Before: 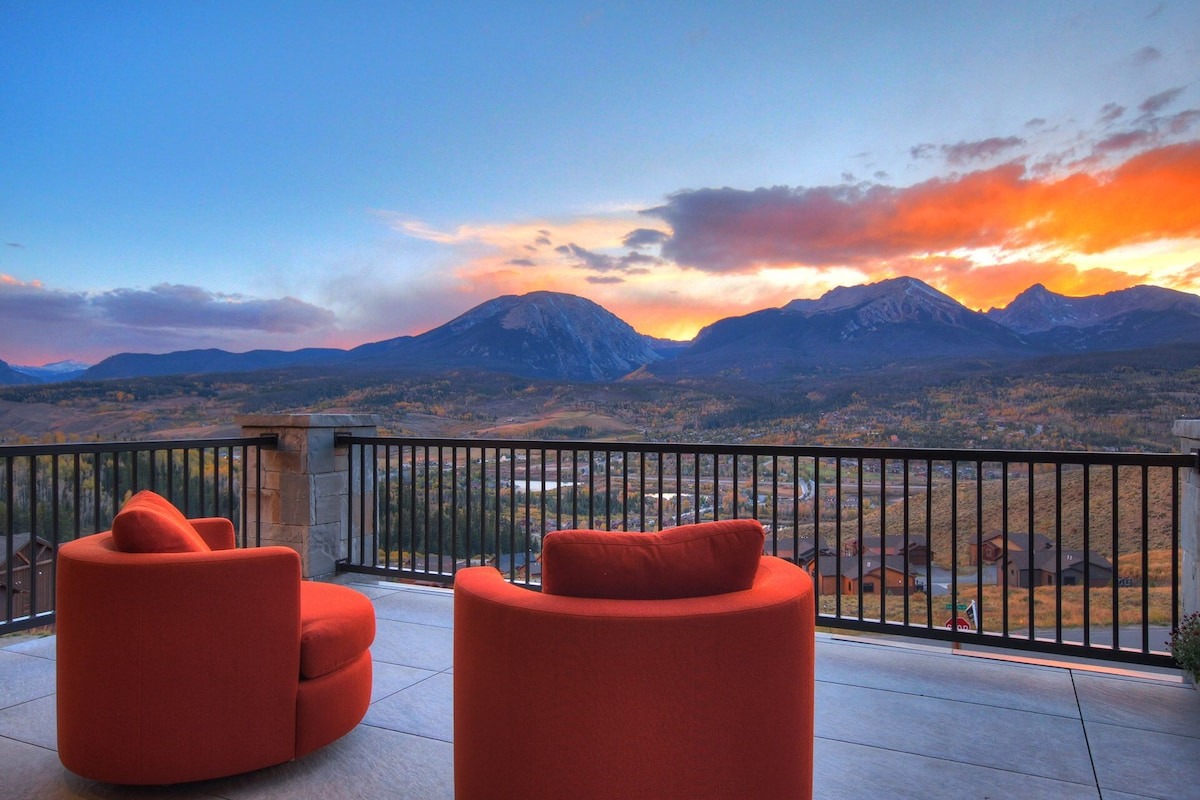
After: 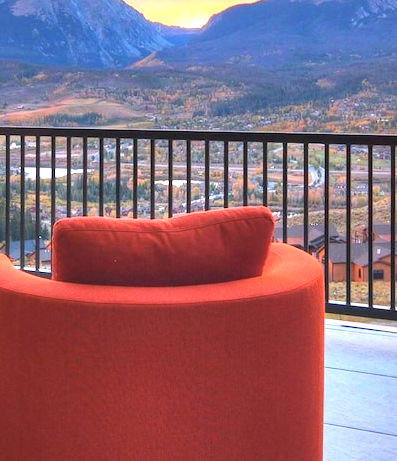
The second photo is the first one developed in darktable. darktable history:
exposure: black level correction 0, exposure 1.2 EV, compensate highlight preservation false
crop: left 40.878%, top 39.176%, right 25.993%, bottom 3.081%
base curve: curves: ch0 [(0, 0) (0.283, 0.295) (1, 1)], preserve colors none
